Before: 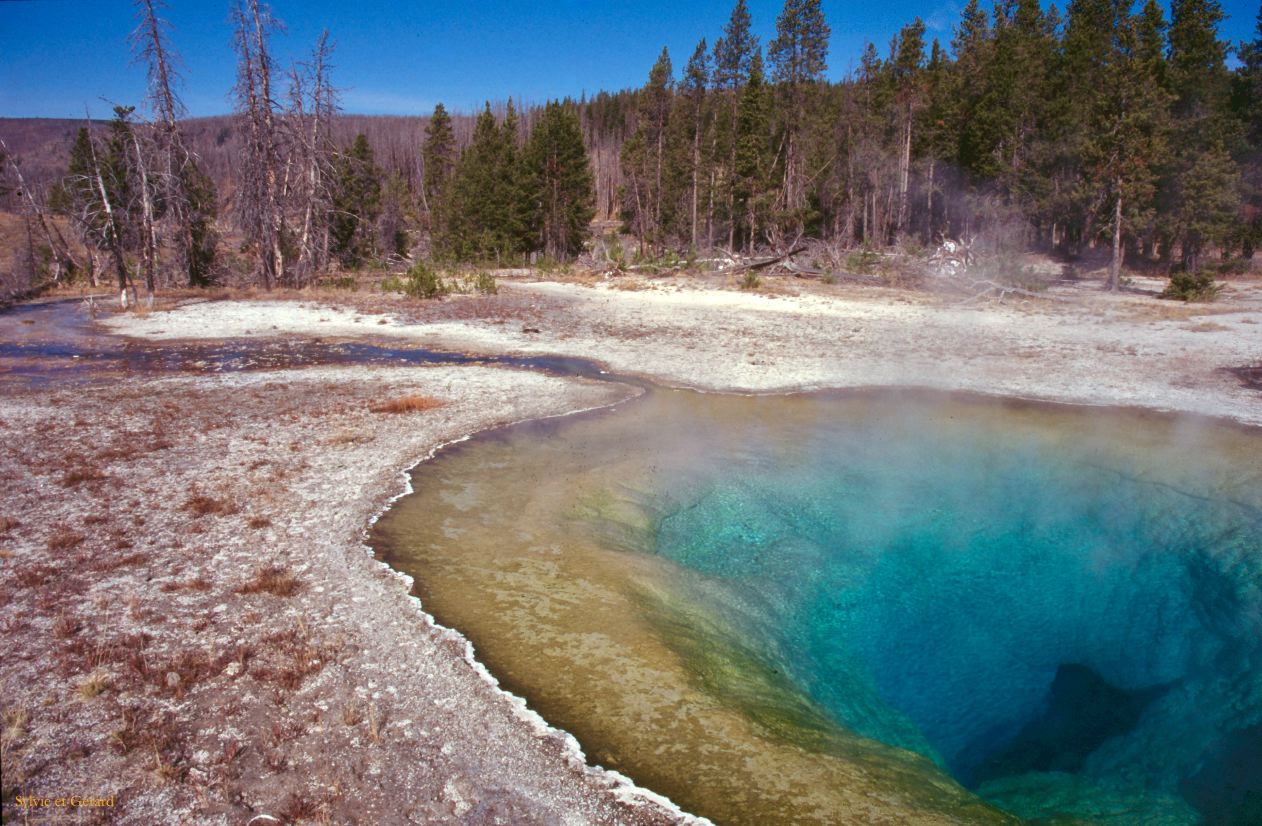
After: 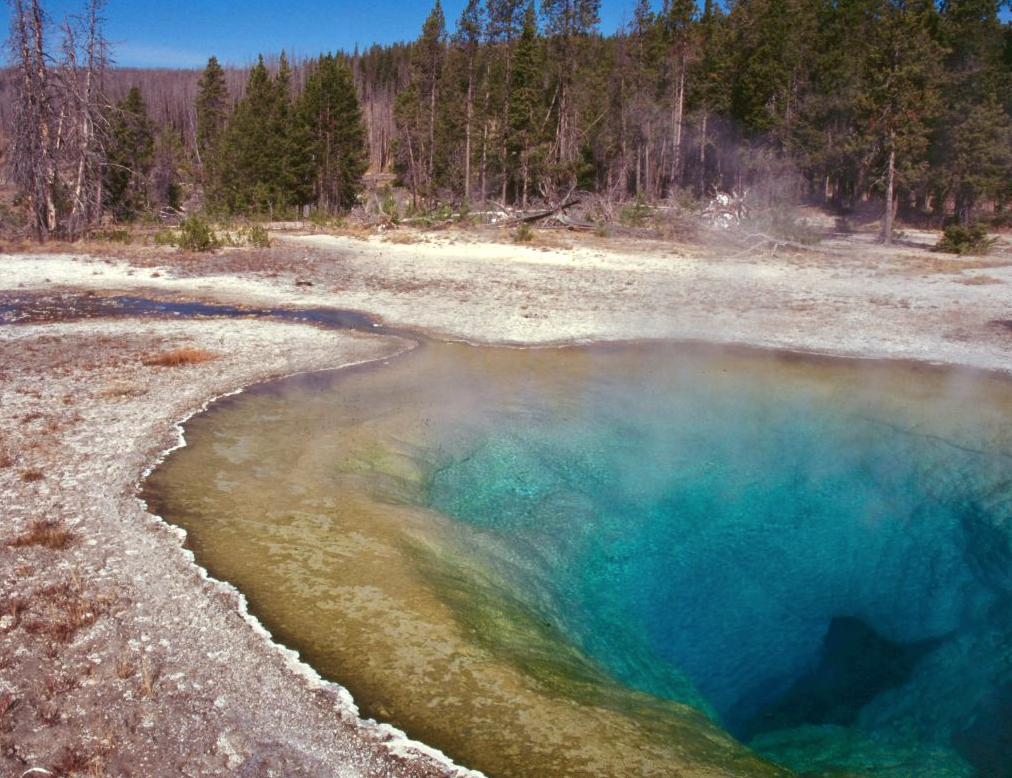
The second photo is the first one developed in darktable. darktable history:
color correction: highlights b* 2.95
crop and rotate: left 18.008%, top 5.745%, right 1.756%
